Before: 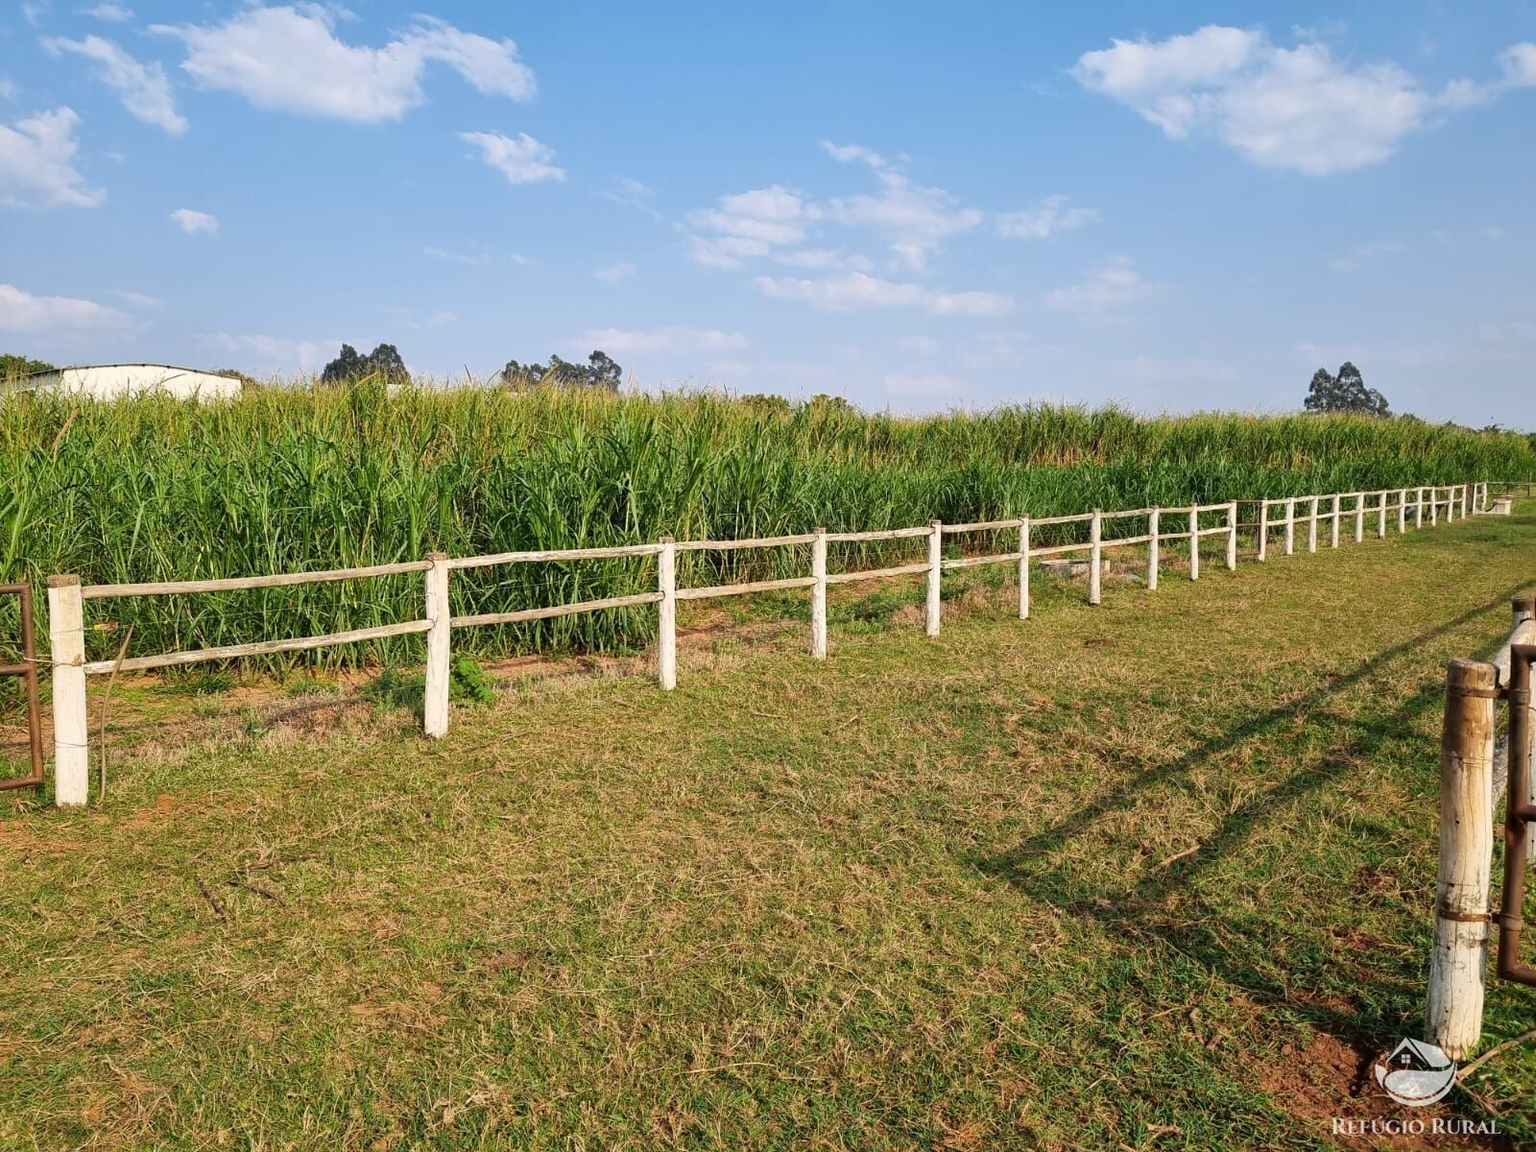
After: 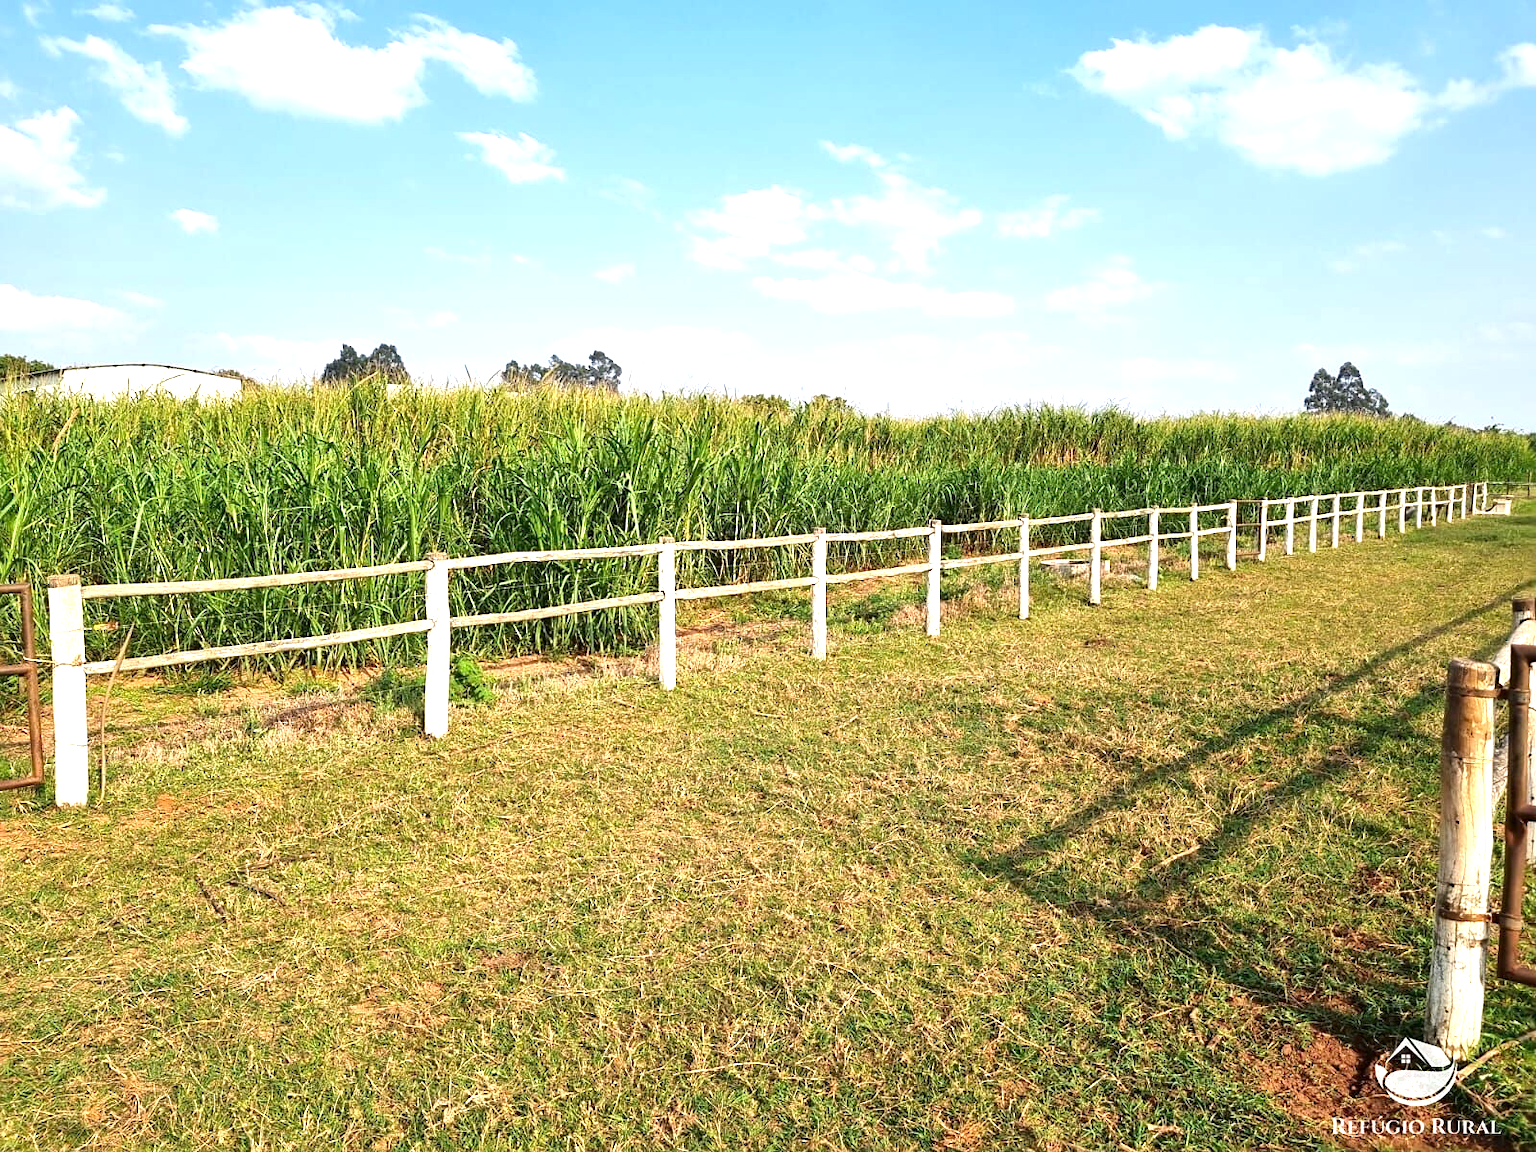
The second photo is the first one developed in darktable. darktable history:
contrast brightness saturation: contrast 0.03, brightness -0.04
sharpen: amount 0.2
white balance: emerald 1
exposure: black level correction 0, exposure 1 EV, compensate exposure bias true, compensate highlight preservation false
